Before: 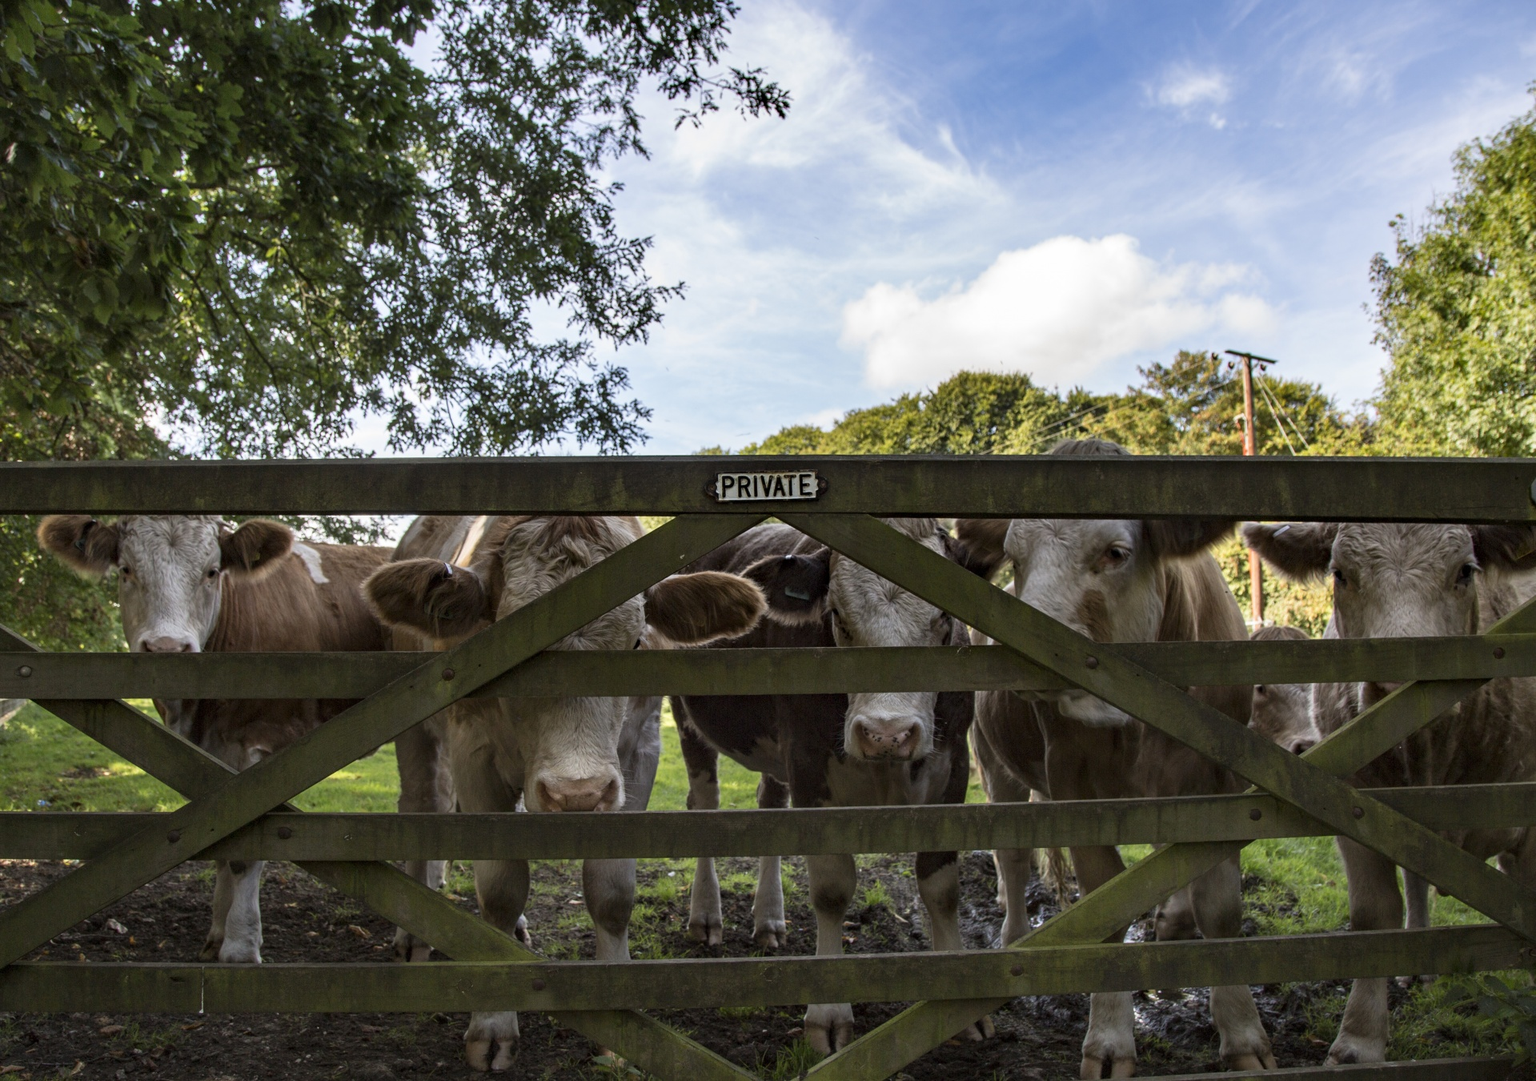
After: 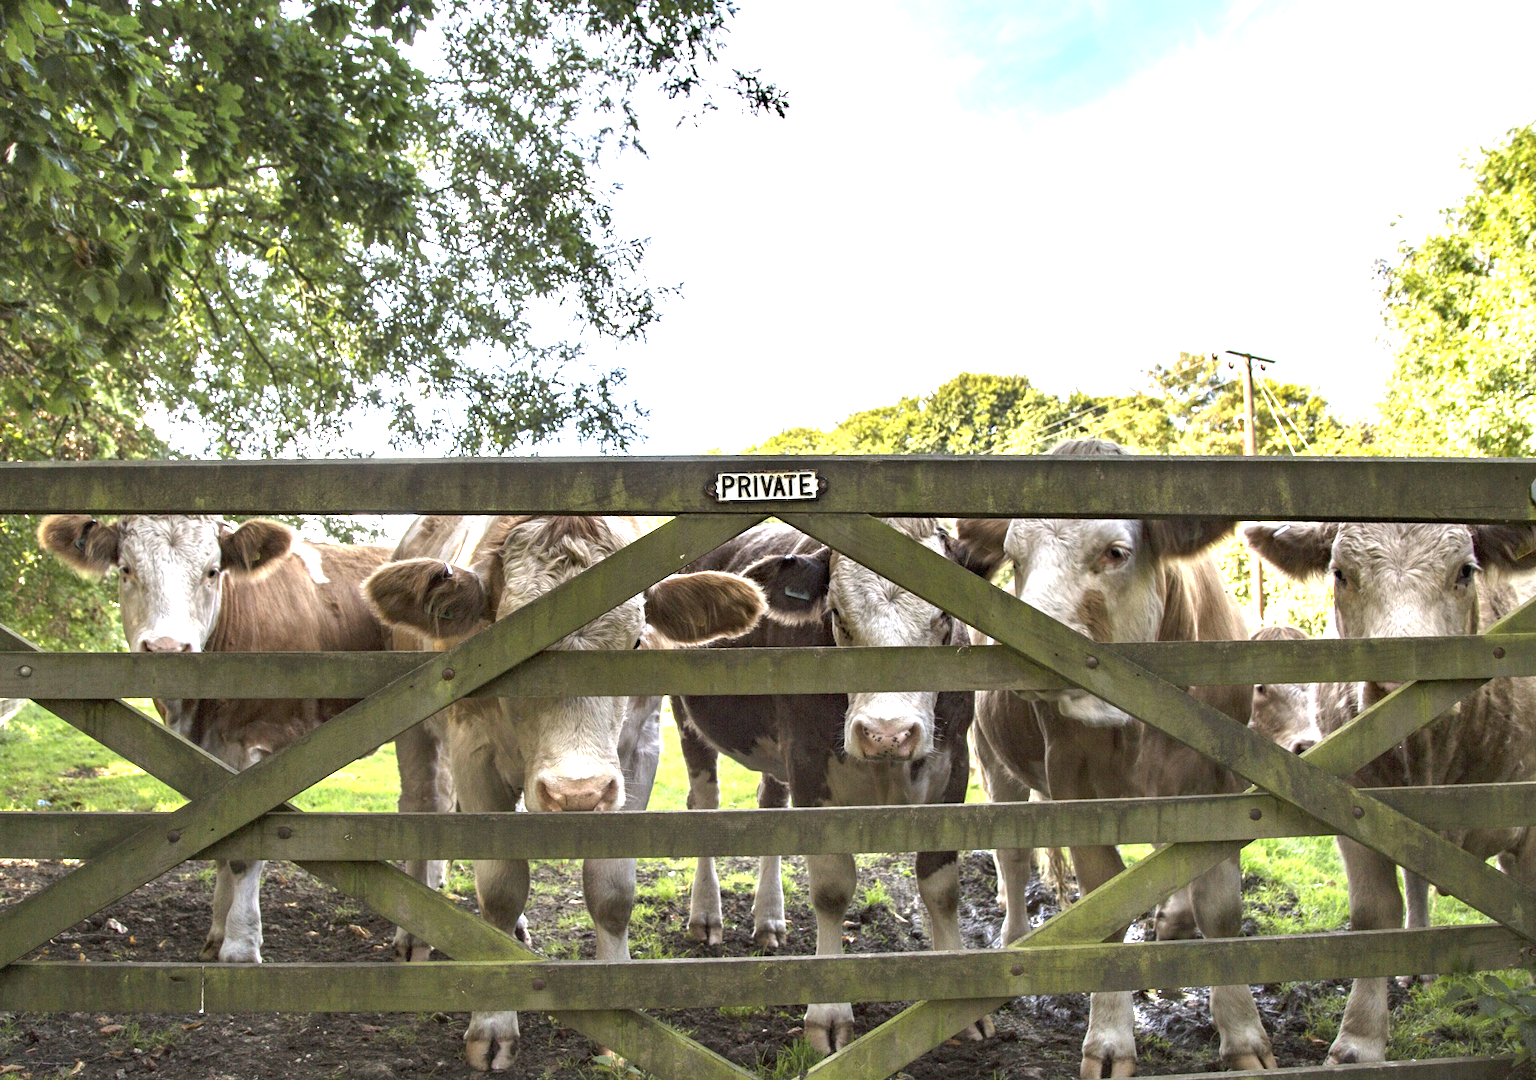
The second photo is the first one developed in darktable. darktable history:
exposure: black level correction 0, exposure 2.001 EV, compensate highlight preservation false
